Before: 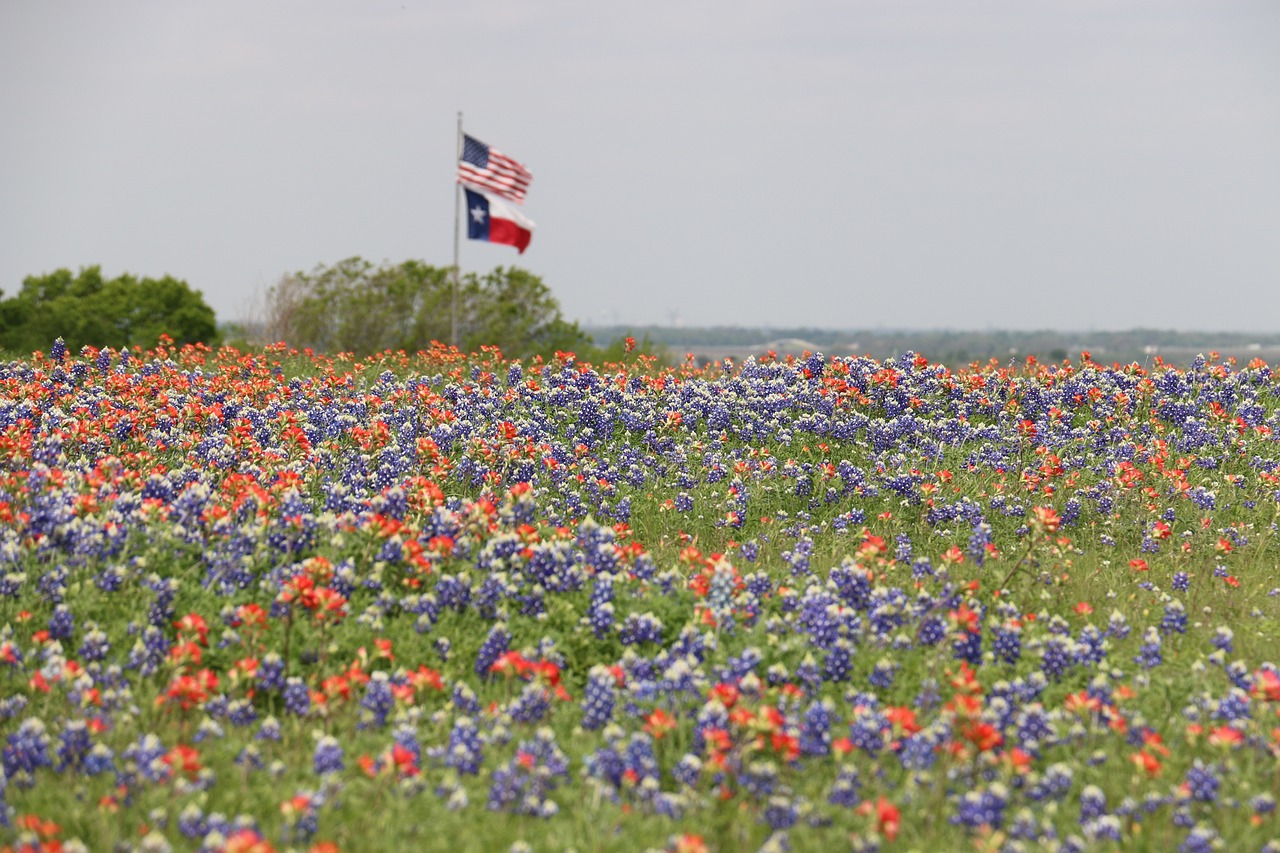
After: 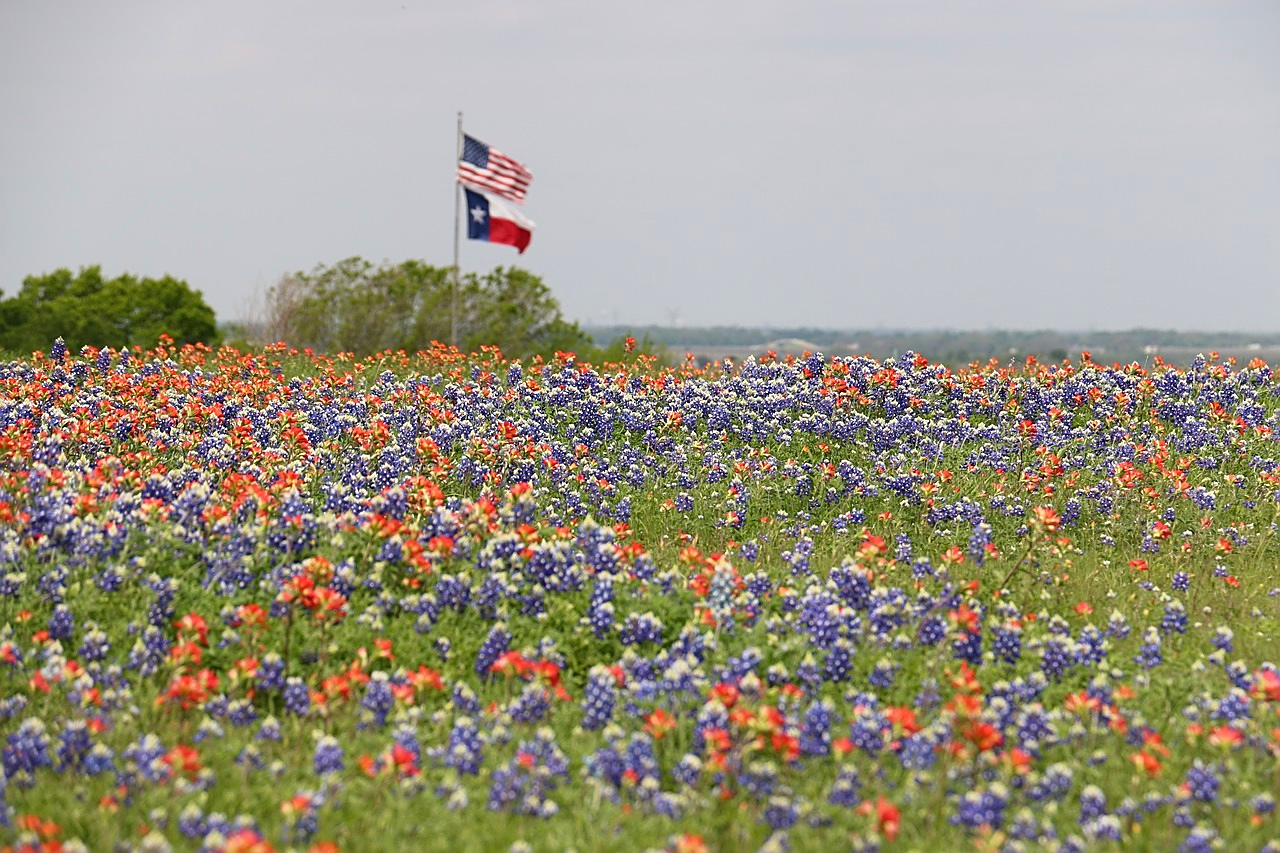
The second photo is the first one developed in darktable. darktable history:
color balance rgb: perceptual saturation grading › global saturation 0.368%, global vibrance 25.08%
sharpen: on, module defaults
